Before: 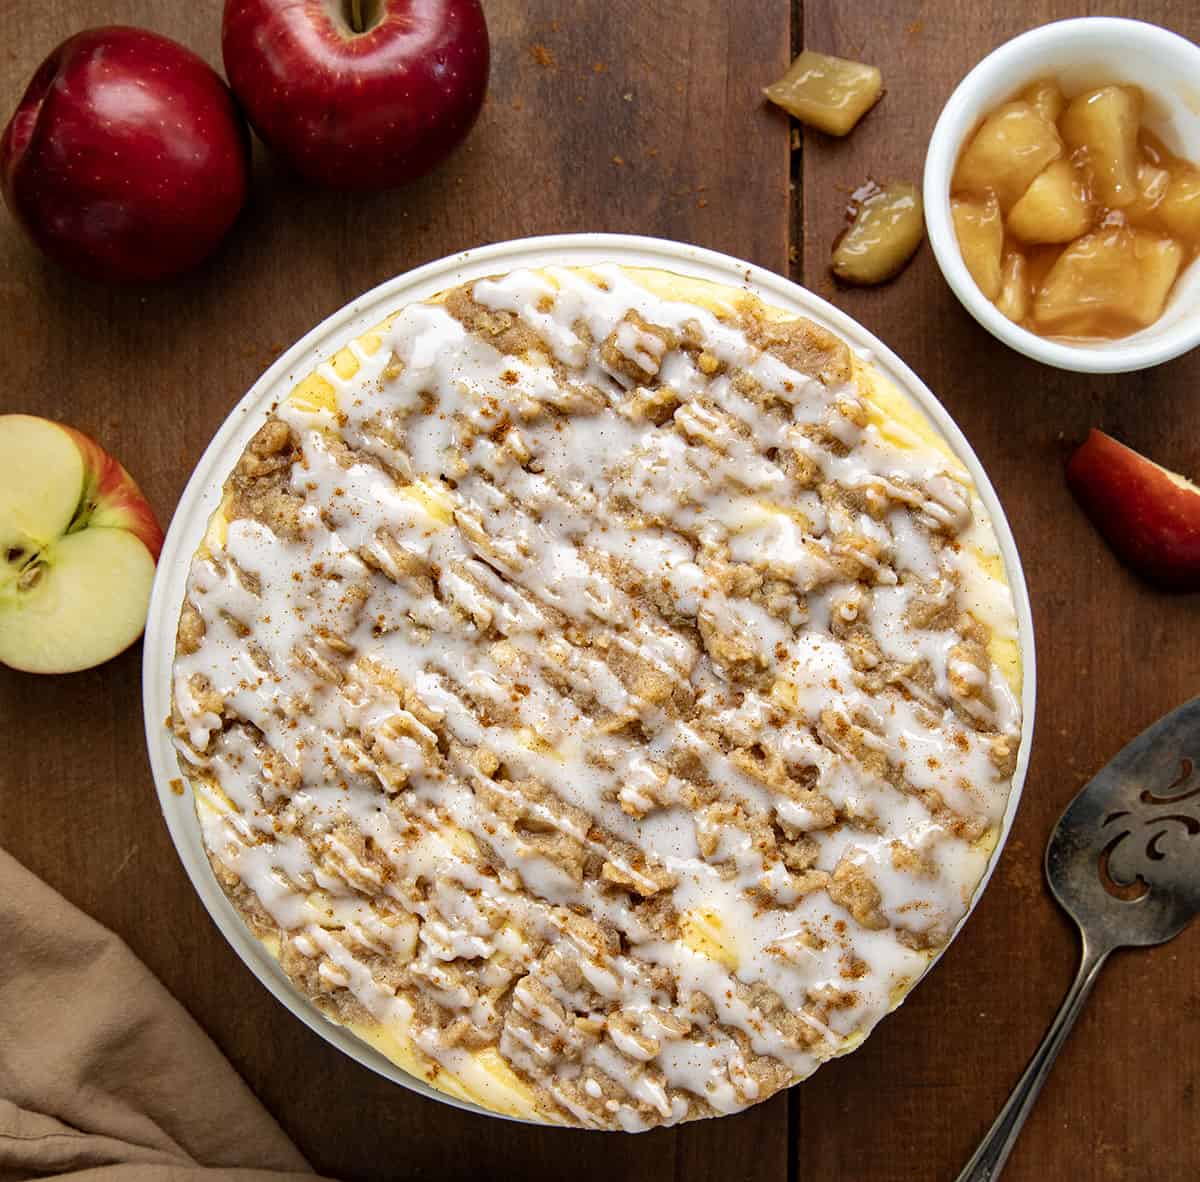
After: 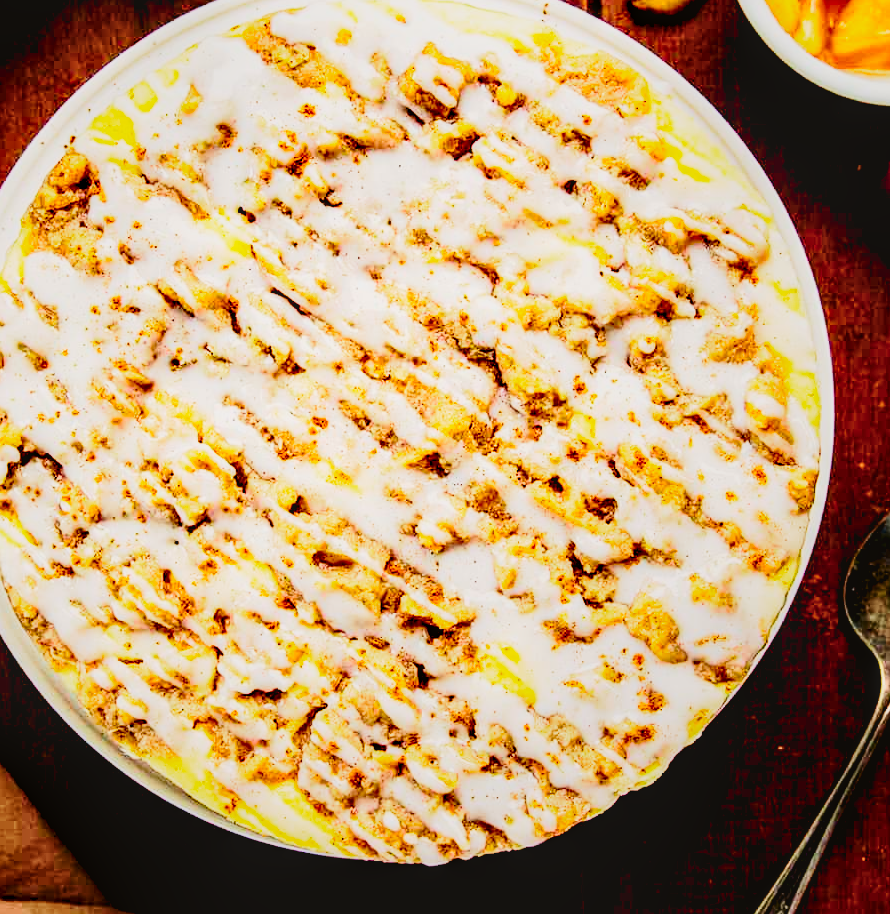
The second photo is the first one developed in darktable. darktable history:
color balance rgb: global offset › luminance -1.427%, linear chroma grading › shadows -9.282%, linear chroma grading › global chroma 19.919%, perceptual saturation grading › global saturation 9.874%
tone equalizer: -8 EV -0.736 EV, -7 EV -0.709 EV, -6 EV -0.562 EV, -5 EV -0.389 EV, -3 EV 0.371 EV, -2 EV 0.6 EV, -1 EV 0.679 EV, +0 EV 0.733 EV, edges refinement/feathering 500, mask exposure compensation -1.57 EV, preserve details no
crop: left 16.882%, top 22.637%, right 8.916%
local contrast: on, module defaults
tone curve: curves: ch0 [(0, 0) (0.091, 0.074) (0.184, 0.168) (0.491, 0.519) (0.748, 0.765) (1, 0.919)]; ch1 [(0, 0) (0.179, 0.173) (0.322, 0.32) (0.424, 0.424) (0.502, 0.504) (0.56, 0.578) (0.631, 0.667) (0.777, 0.806) (1, 1)]; ch2 [(0, 0) (0.434, 0.447) (0.483, 0.487) (0.547, 0.564) (0.676, 0.673) (1, 1)], color space Lab, independent channels, preserve colors none
base curve: curves: ch0 [(0, 0) (0.028, 0.03) (0.121, 0.232) (0.46, 0.748) (0.859, 0.968) (1, 1)], preserve colors none
